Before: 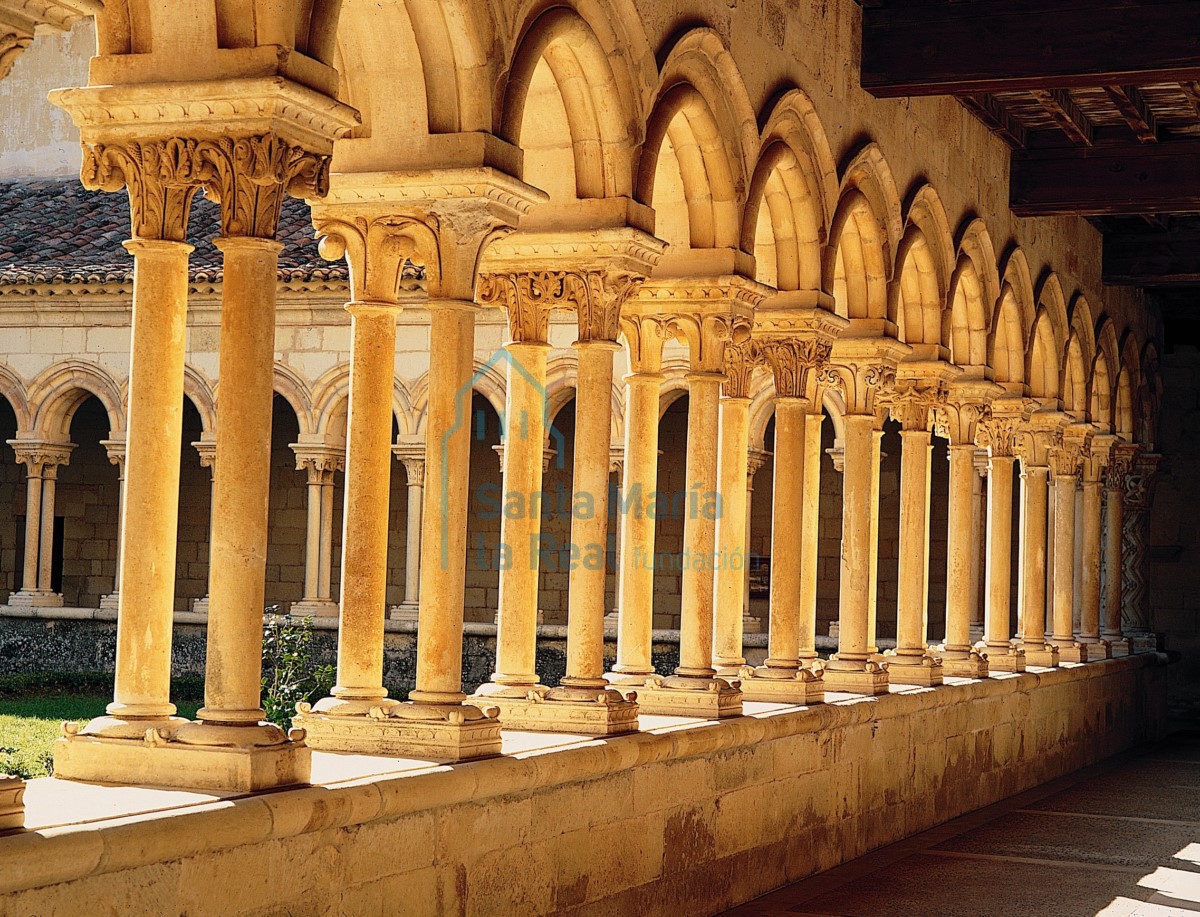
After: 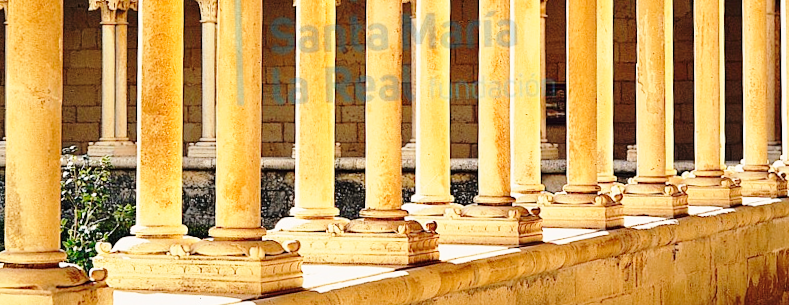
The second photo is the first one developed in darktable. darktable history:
base curve: curves: ch0 [(0, 0) (0.028, 0.03) (0.121, 0.232) (0.46, 0.748) (0.859, 0.968) (1, 1)], preserve colors none
crop: left 18.091%, top 51.13%, right 17.525%, bottom 16.85%
rotate and perspective: rotation -1.75°, automatic cropping off
